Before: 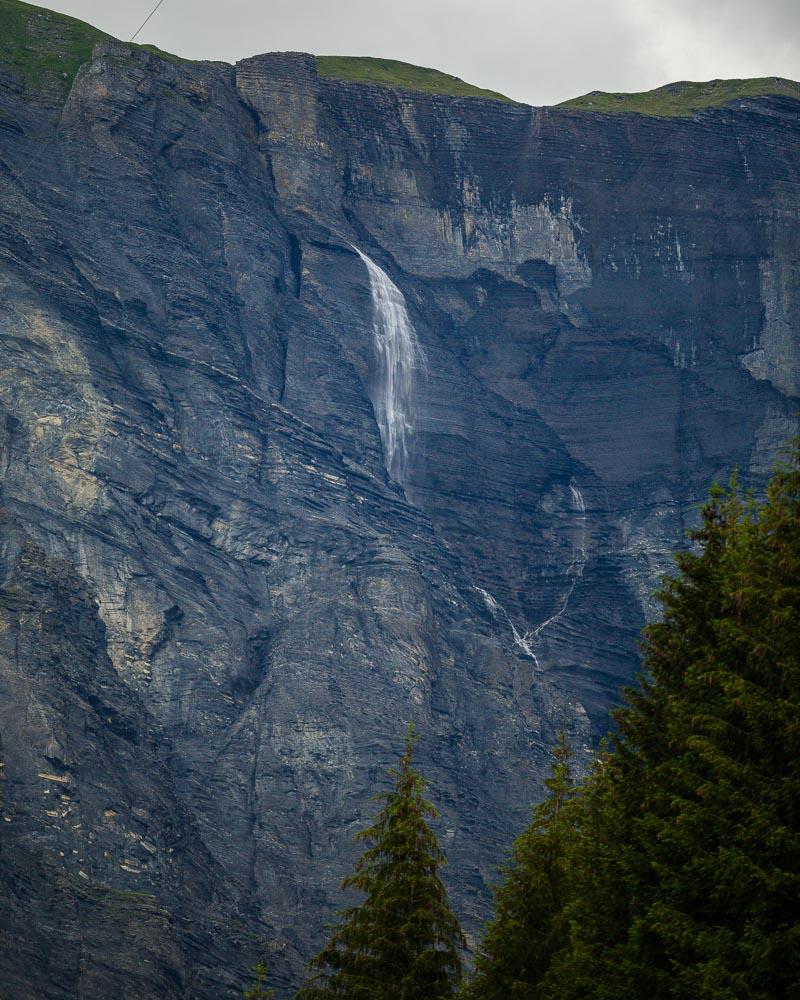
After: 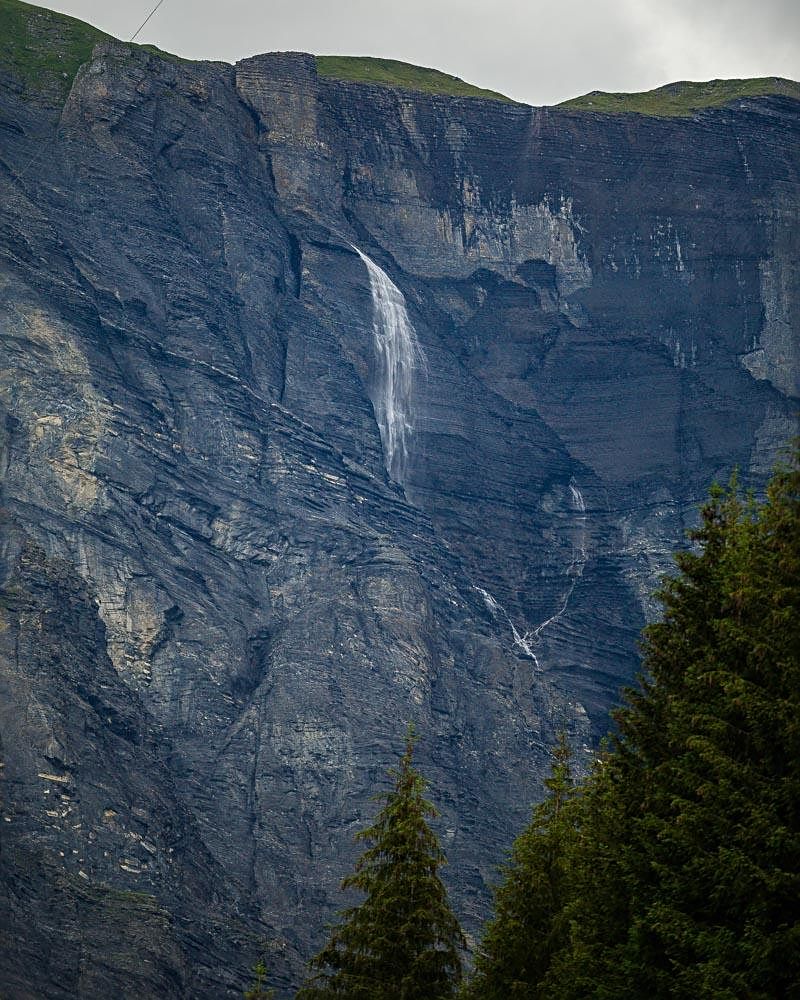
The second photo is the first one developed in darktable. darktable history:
sharpen: radius 2.512, amount 0.336
